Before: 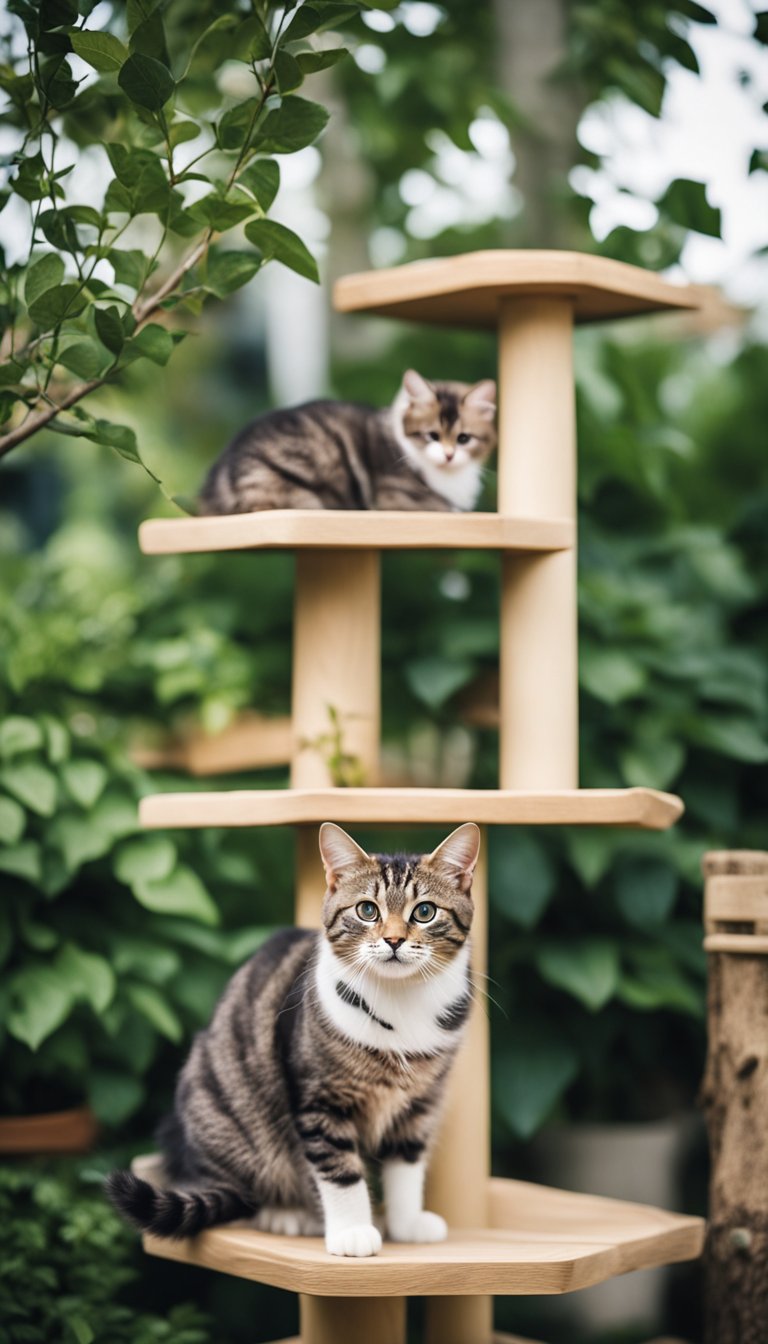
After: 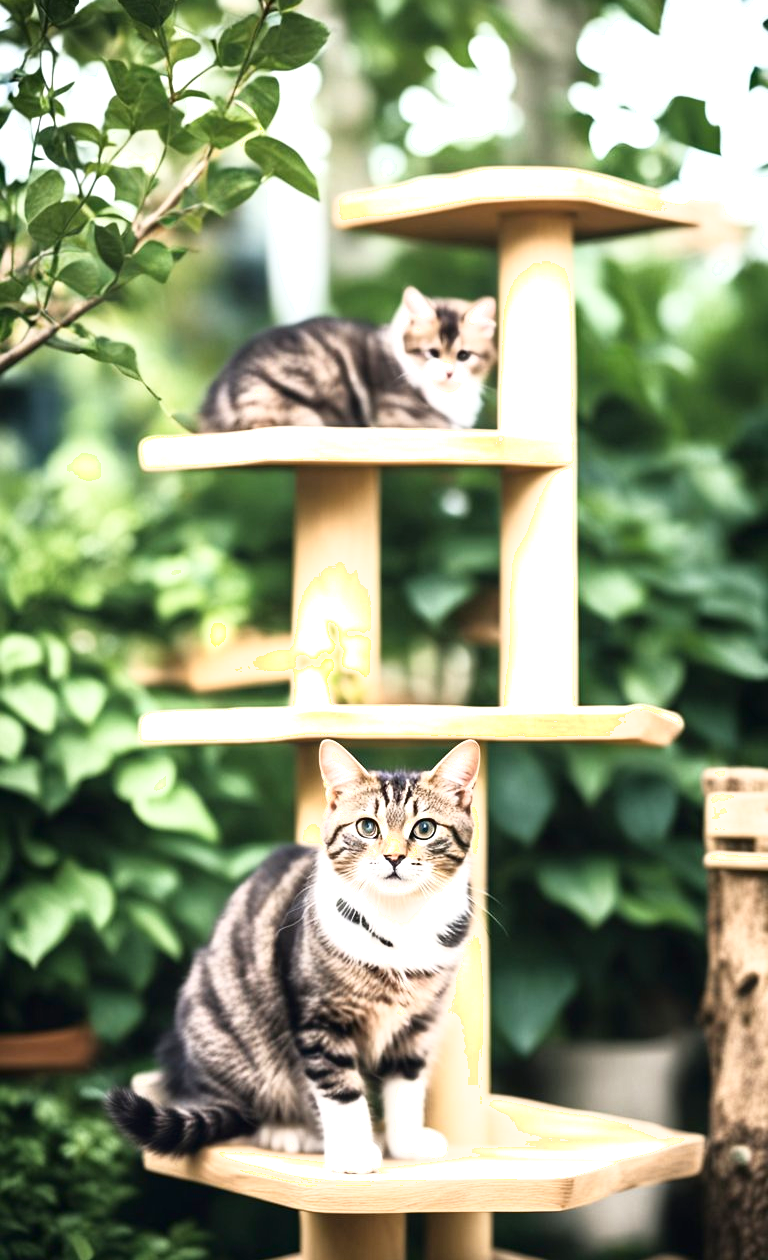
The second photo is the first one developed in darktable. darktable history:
crop and rotate: top 6.25%
exposure: black level correction 0, exposure 1.1 EV, compensate exposure bias true, compensate highlight preservation false
shadows and highlights: shadows -62.32, white point adjustment -5.22, highlights 61.59
